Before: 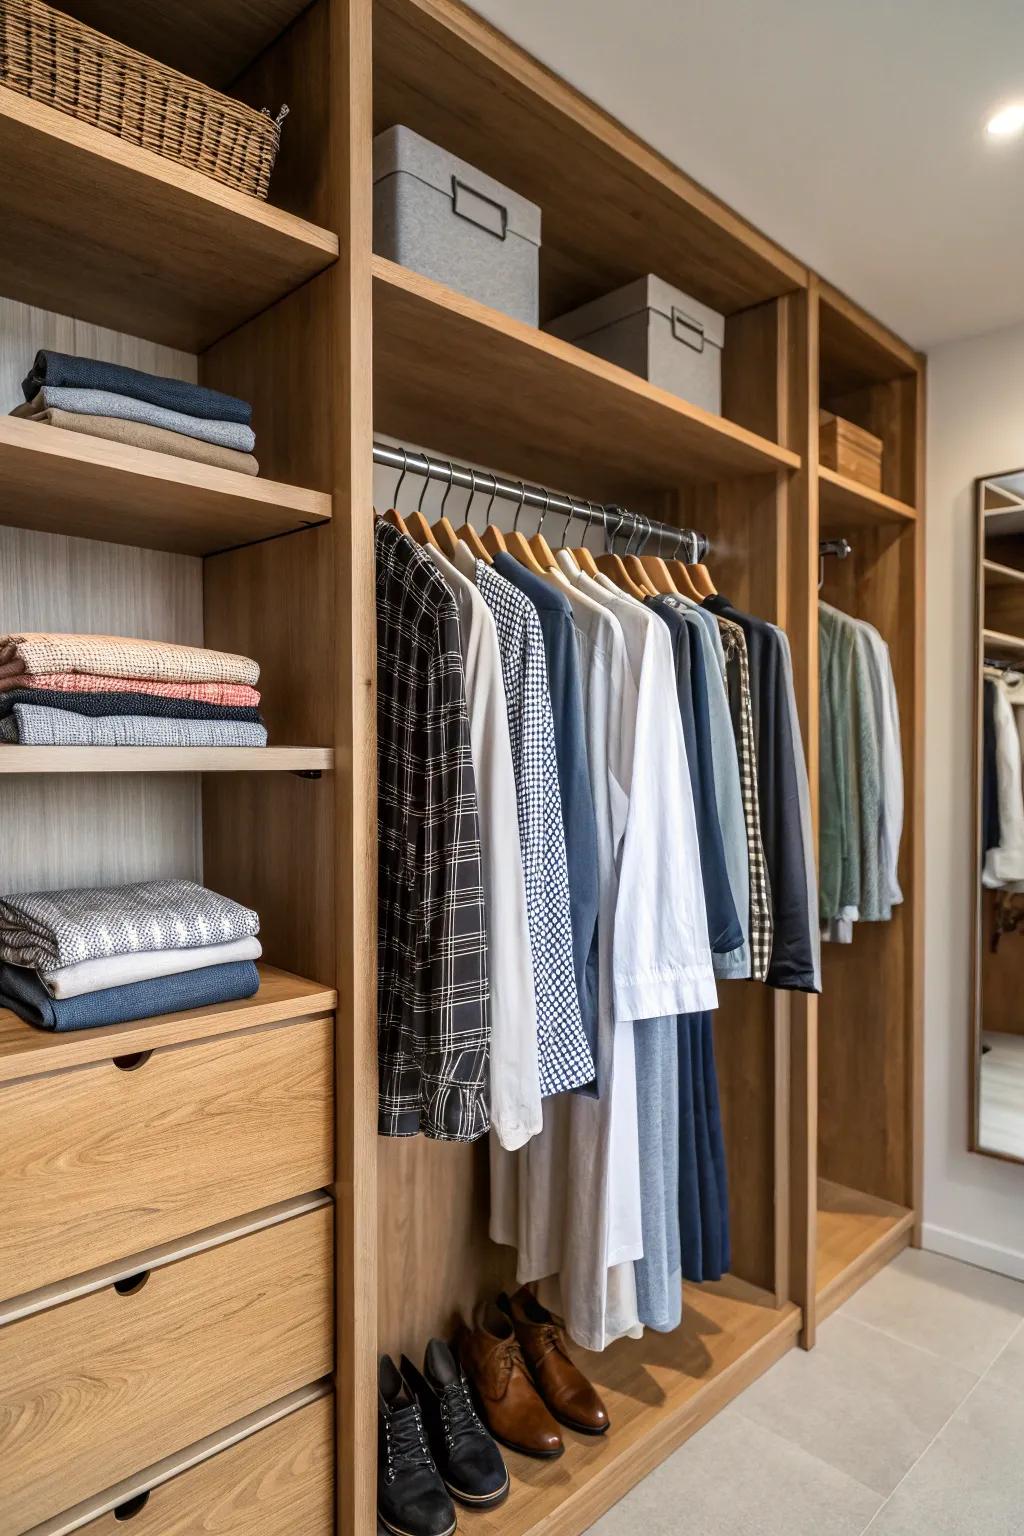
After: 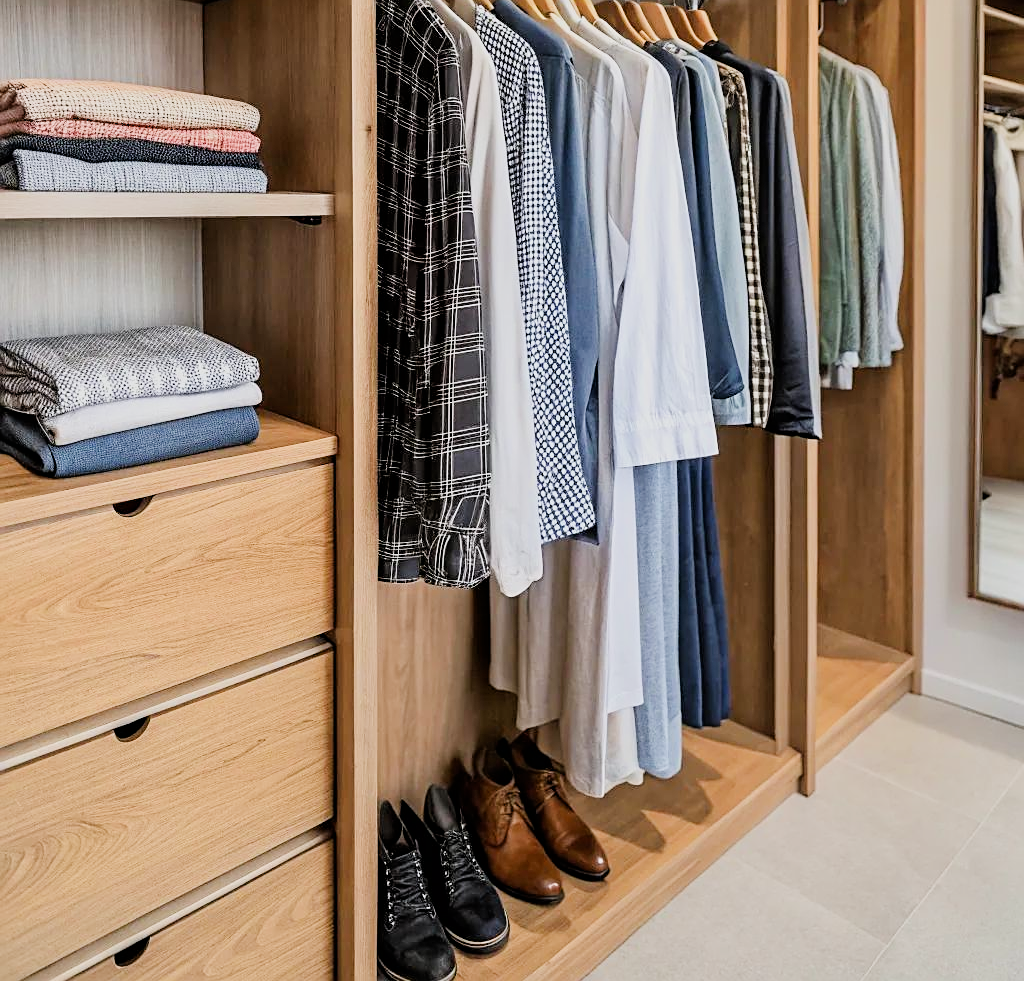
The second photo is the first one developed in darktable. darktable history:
exposure: black level correction 0, exposure 0.703 EV, compensate exposure bias true, compensate highlight preservation false
crop and rotate: top 36.072%
filmic rgb: black relative exposure -7.2 EV, white relative exposure 5.35 EV, hardness 3.03
sharpen: on, module defaults
color correction: highlights a* 0.02, highlights b* -0.901
